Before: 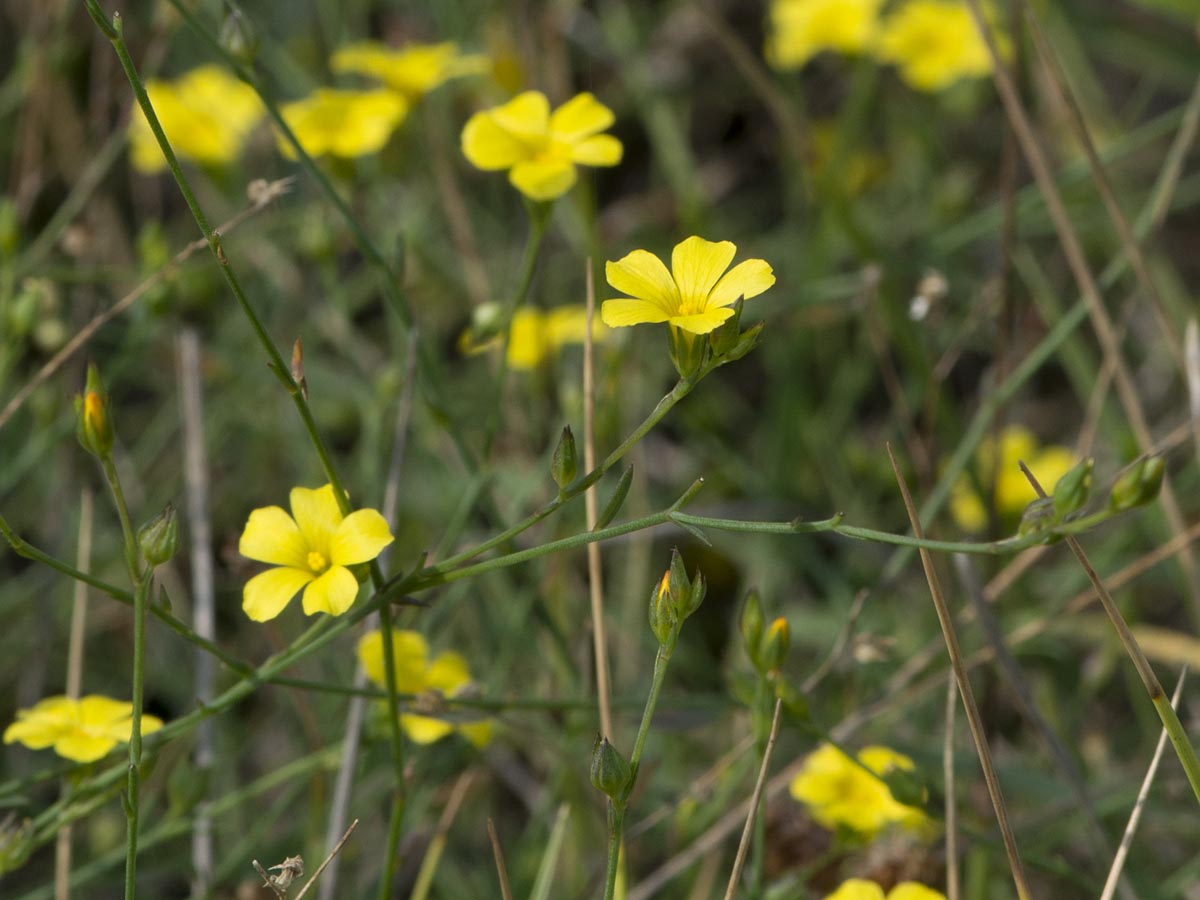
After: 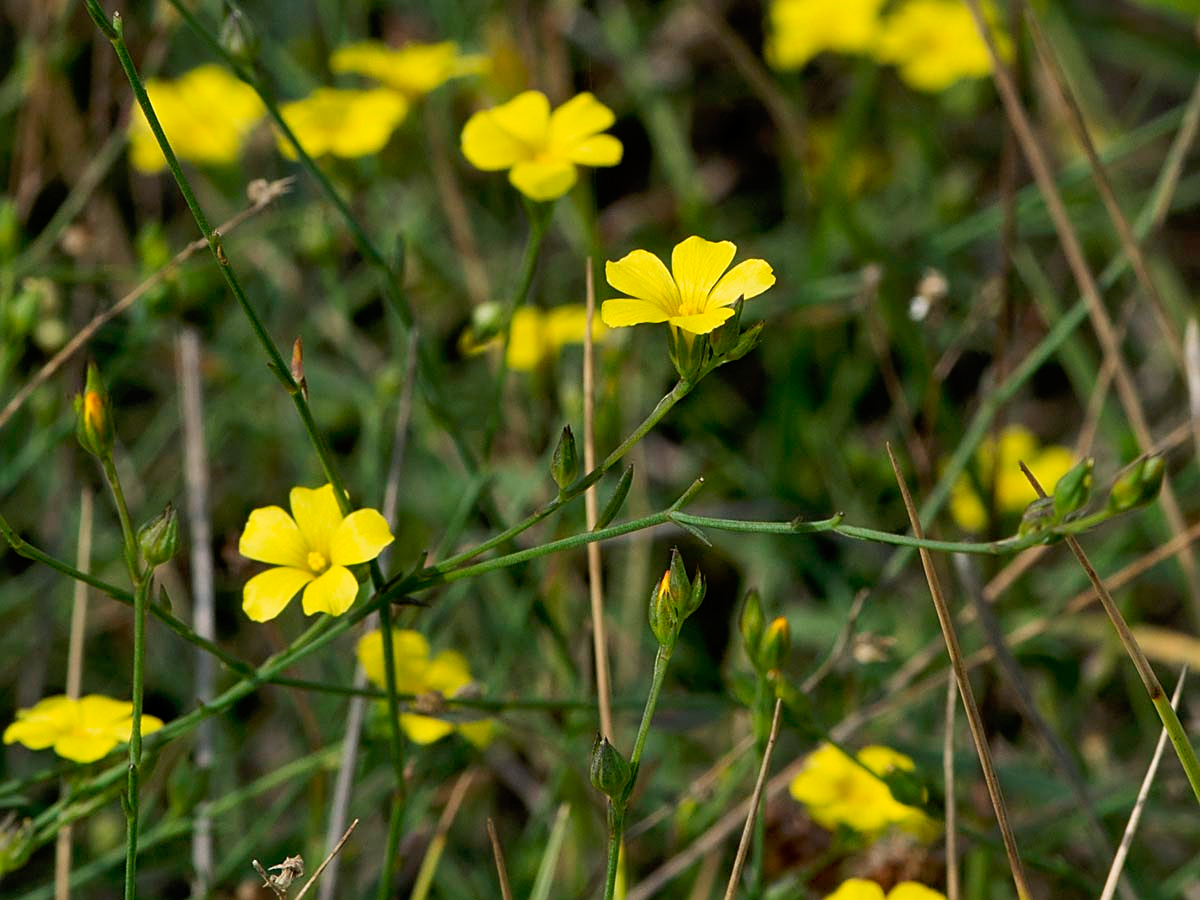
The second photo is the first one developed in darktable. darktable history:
tone curve: curves: ch0 [(0, 0) (0.118, 0.034) (0.182, 0.124) (0.265, 0.214) (0.504, 0.508) (0.783, 0.825) (1, 1)], preserve colors none
exposure: exposure -0.171 EV, compensate exposure bias true, compensate highlight preservation false
shadows and highlights: shadows 37.62, highlights -26.98, highlights color adjustment 40.42%, soften with gaussian
sharpen: on, module defaults
